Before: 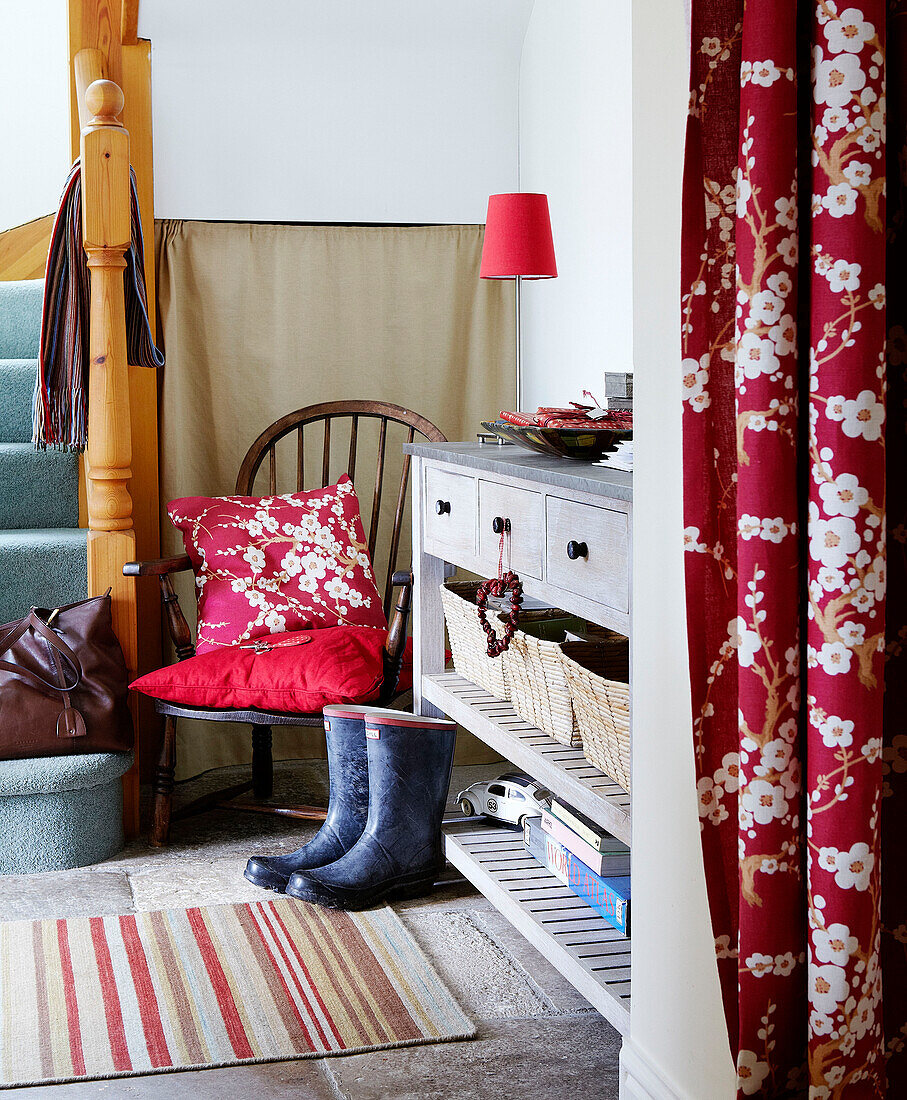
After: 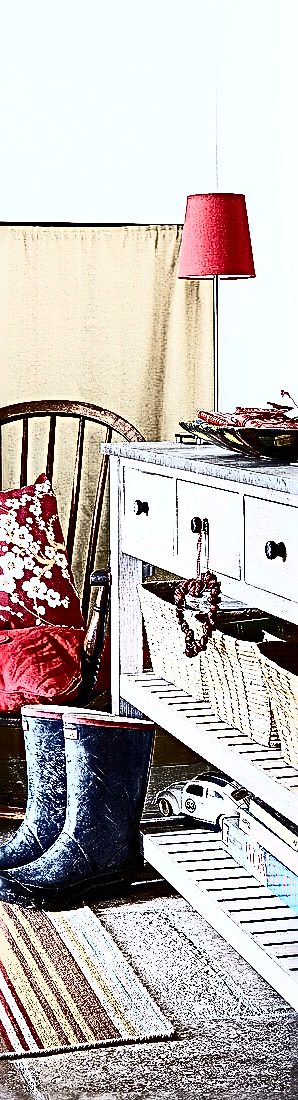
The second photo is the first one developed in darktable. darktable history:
crop: left 33.331%, right 33.799%
sharpen: radius 3.169, amount 1.735
contrast brightness saturation: contrast 0.938, brightness 0.197
